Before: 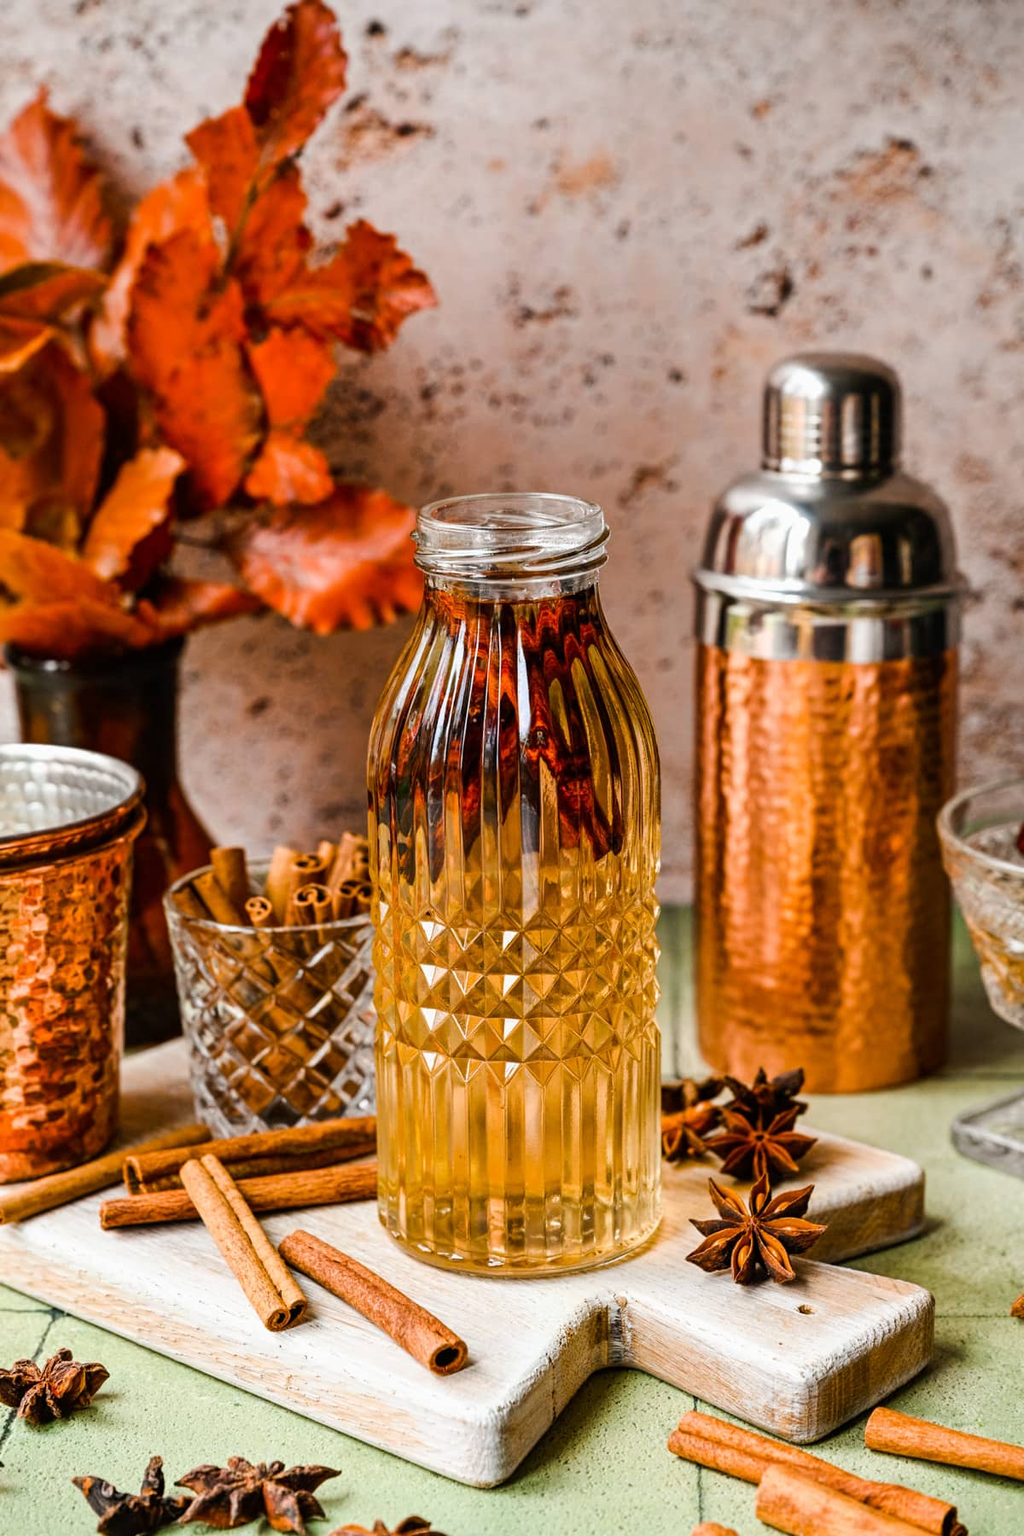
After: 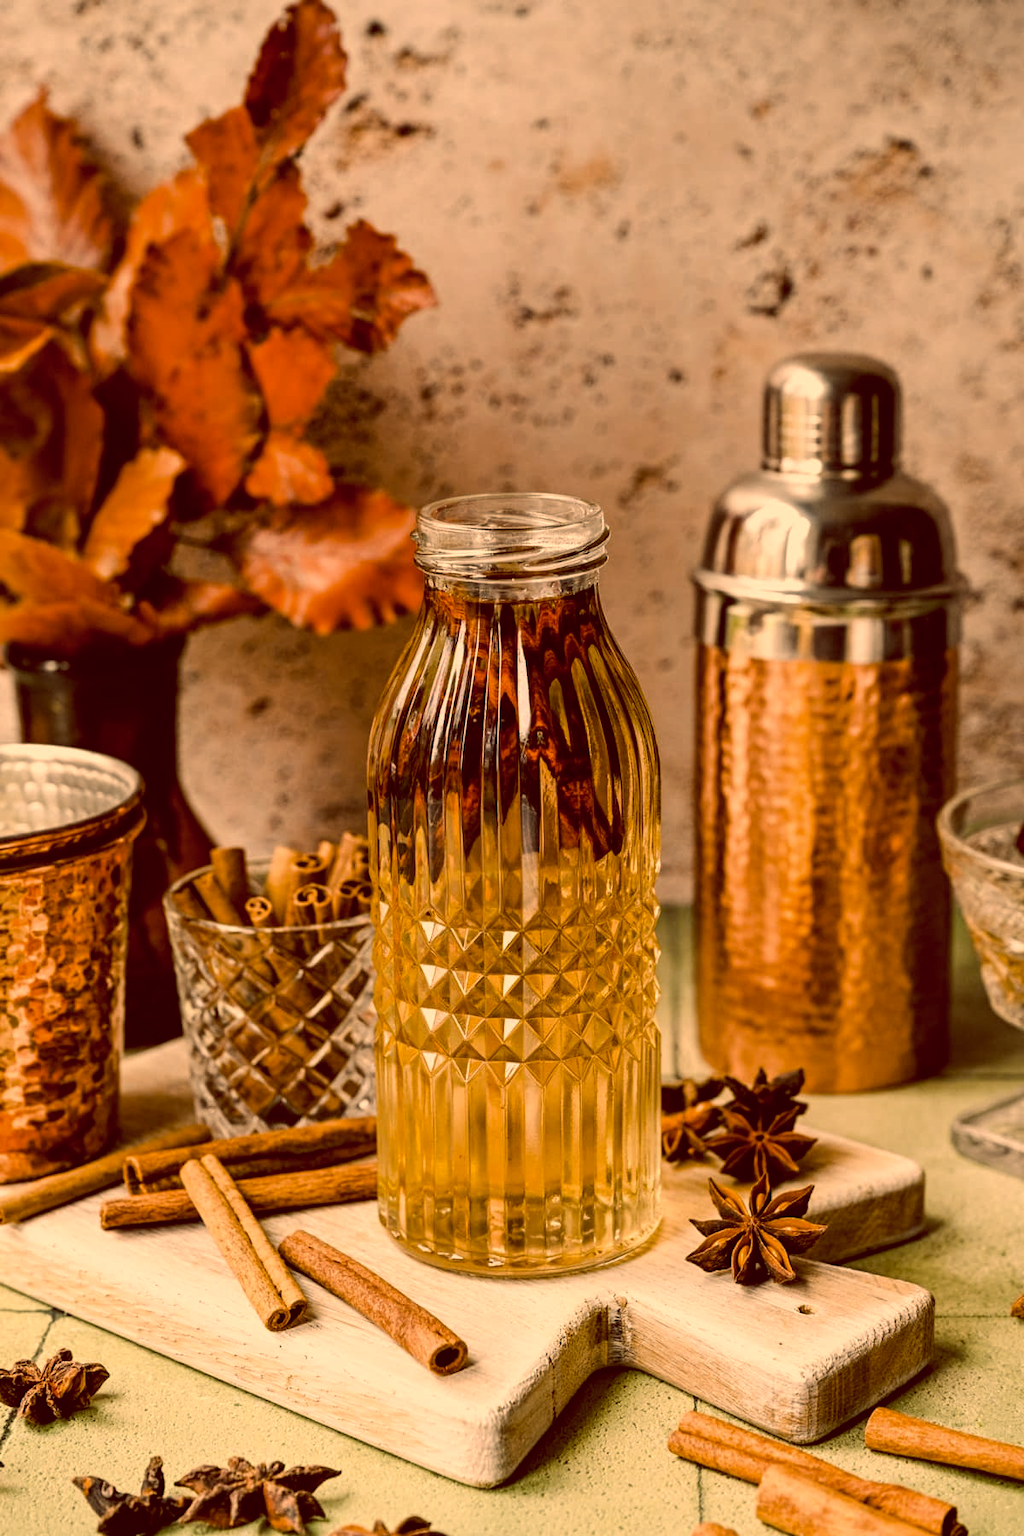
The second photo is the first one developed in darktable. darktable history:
color correction: highlights a* 40, highlights b* 40, saturation 0.69
color balance: lift [1, 1.015, 0.987, 0.985], gamma [1, 0.959, 1.042, 0.958], gain [0.927, 0.938, 1.072, 0.928], contrast 1.5%
